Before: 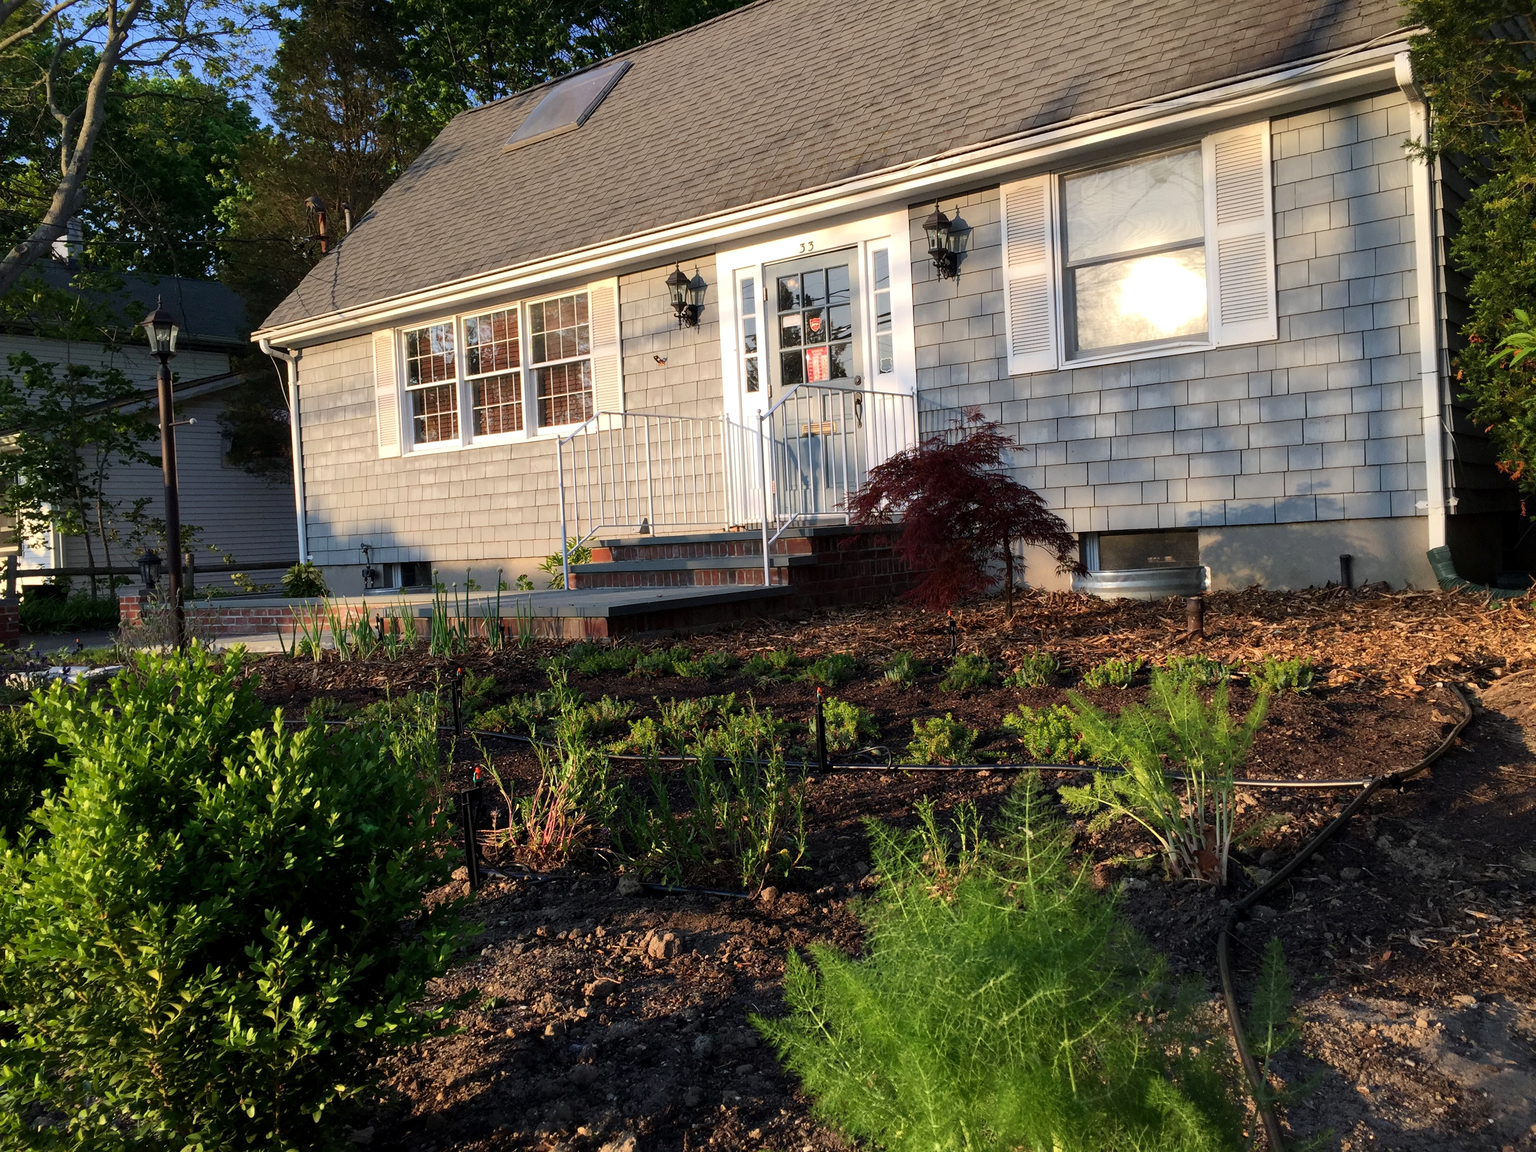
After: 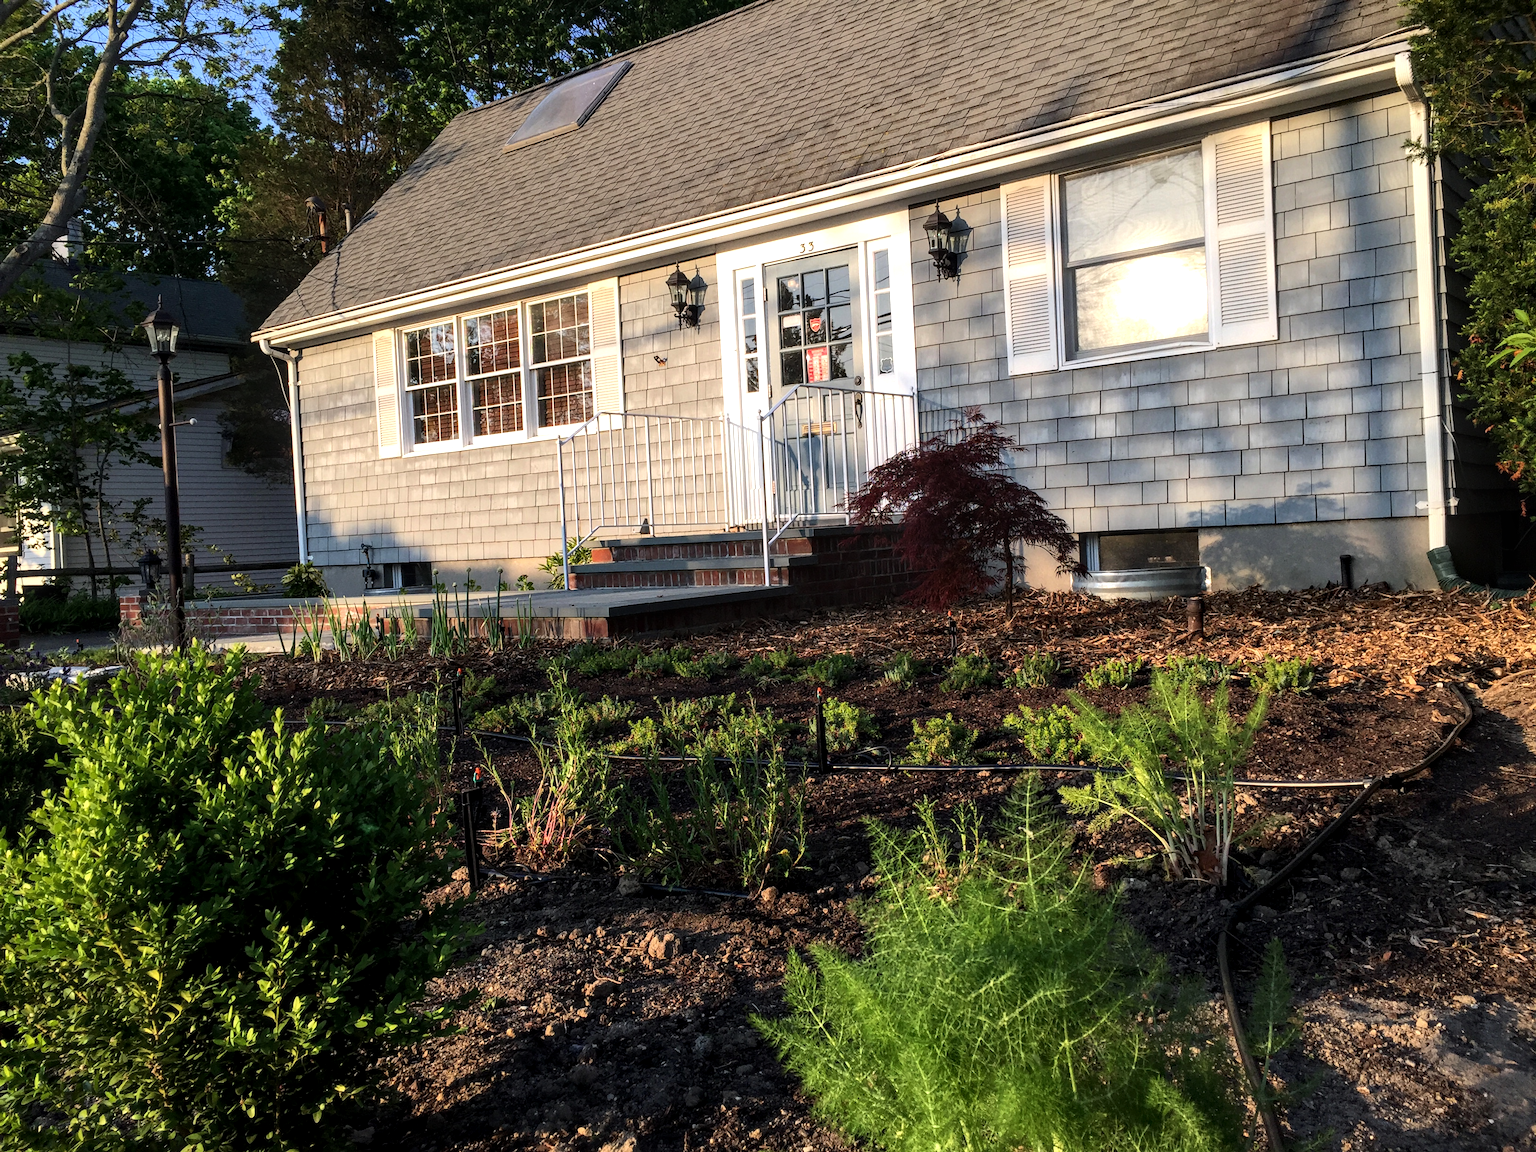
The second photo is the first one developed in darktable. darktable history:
tone equalizer: -8 EV -0.427 EV, -7 EV -0.412 EV, -6 EV -0.361 EV, -5 EV -0.237 EV, -3 EV 0.226 EV, -2 EV 0.345 EV, -1 EV 0.389 EV, +0 EV 0.392 EV, edges refinement/feathering 500, mask exposure compensation -1.57 EV, preserve details no
local contrast: on, module defaults
